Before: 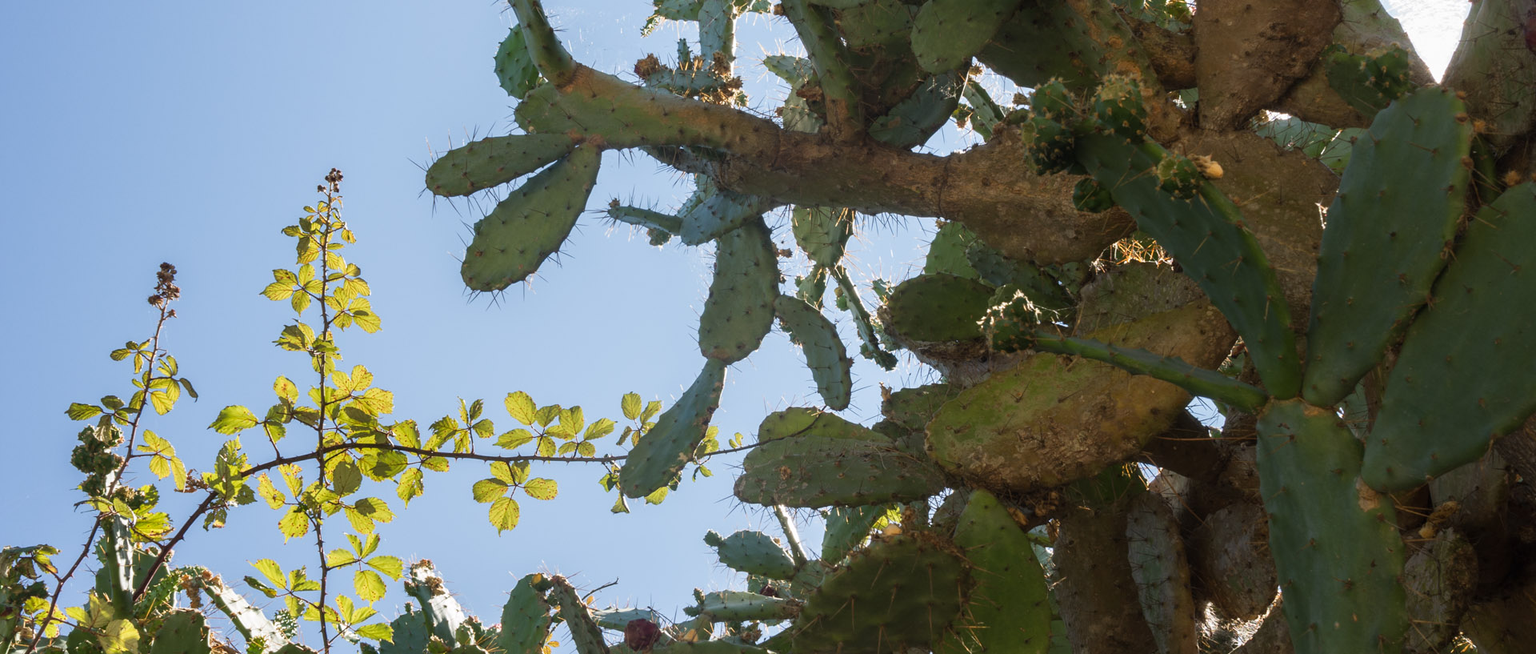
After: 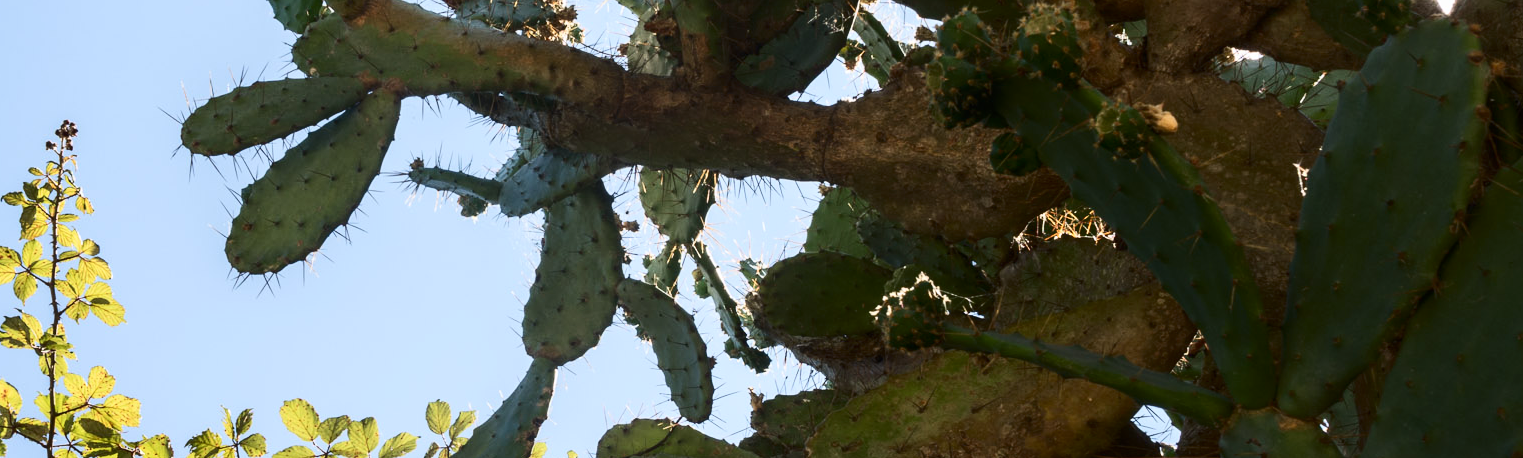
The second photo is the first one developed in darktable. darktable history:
crop: left 18.321%, top 11.087%, right 2.353%, bottom 32.826%
contrast brightness saturation: contrast 0.288
